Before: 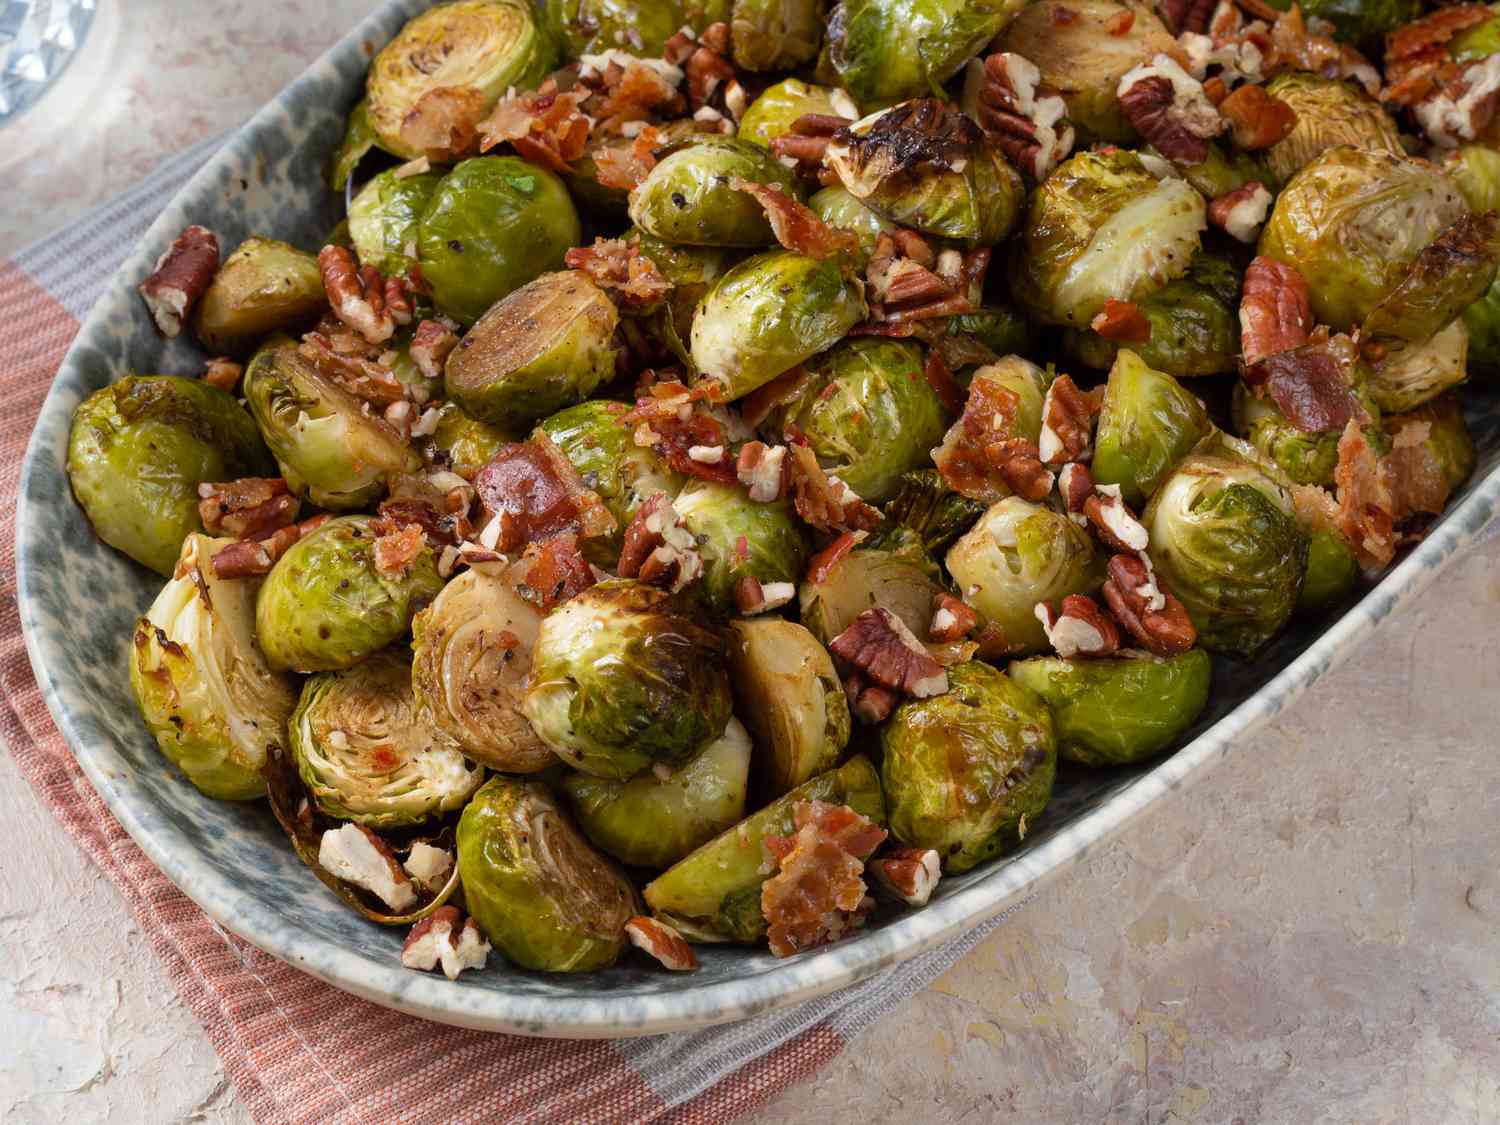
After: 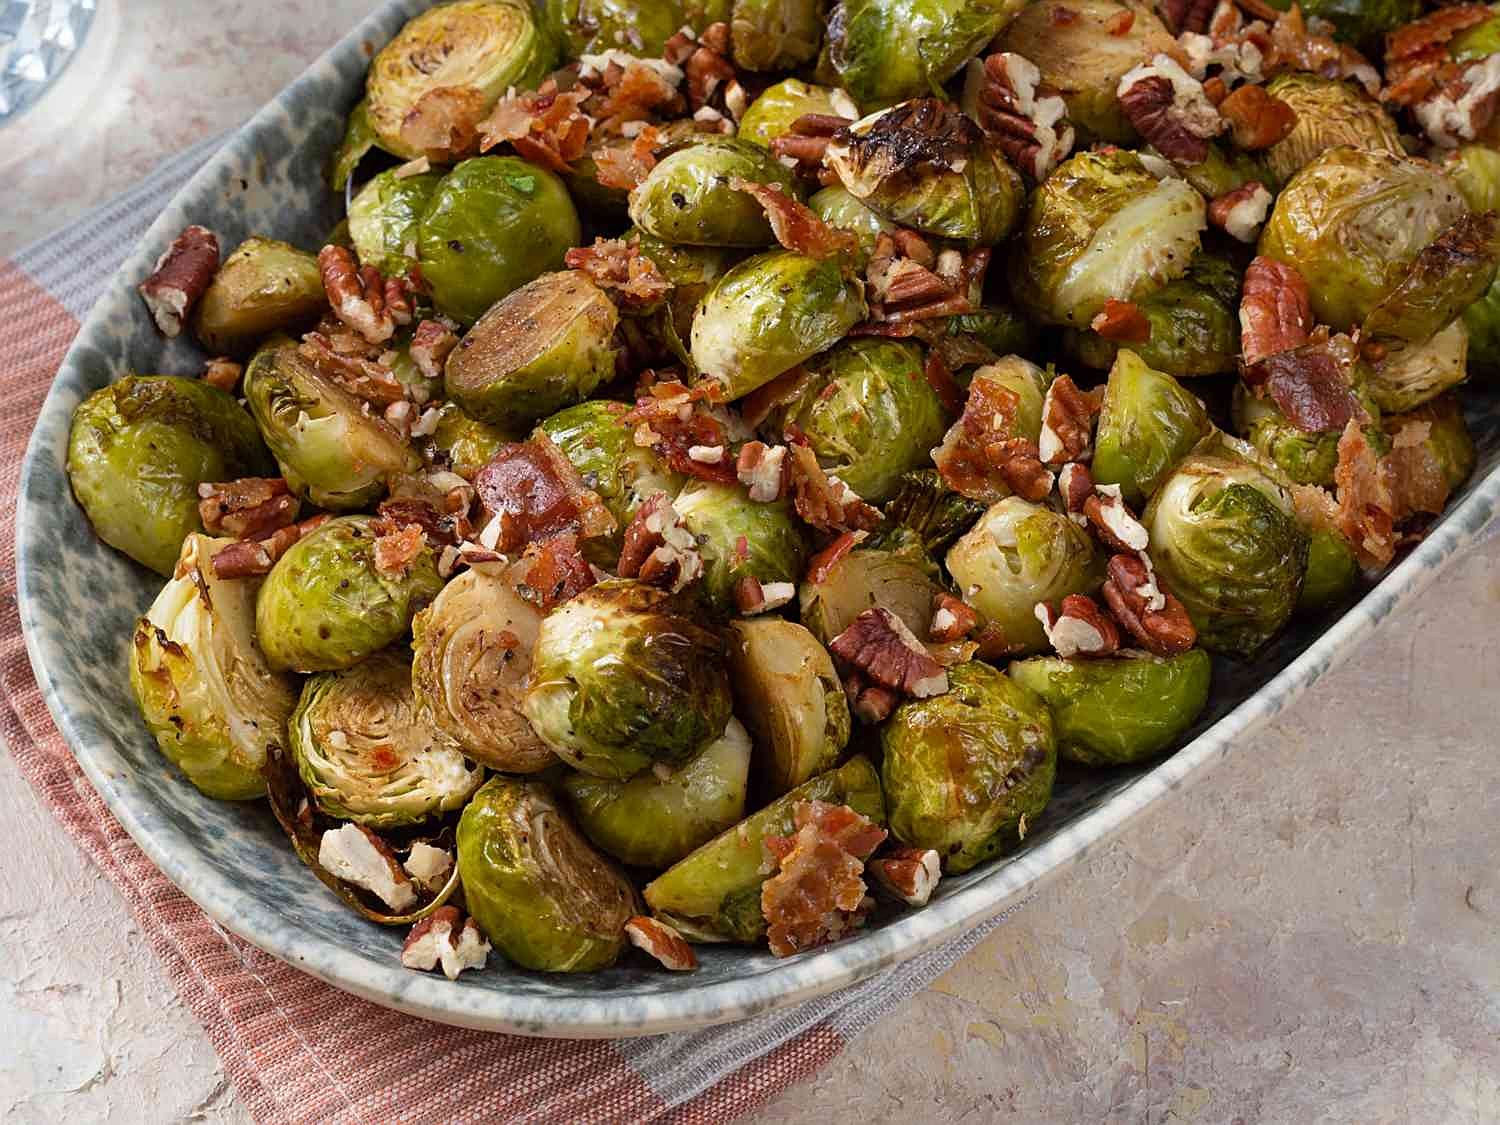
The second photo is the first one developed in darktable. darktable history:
sharpen: on, module defaults
exposure: exposure -0.021 EV, compensate highlight preservation false
